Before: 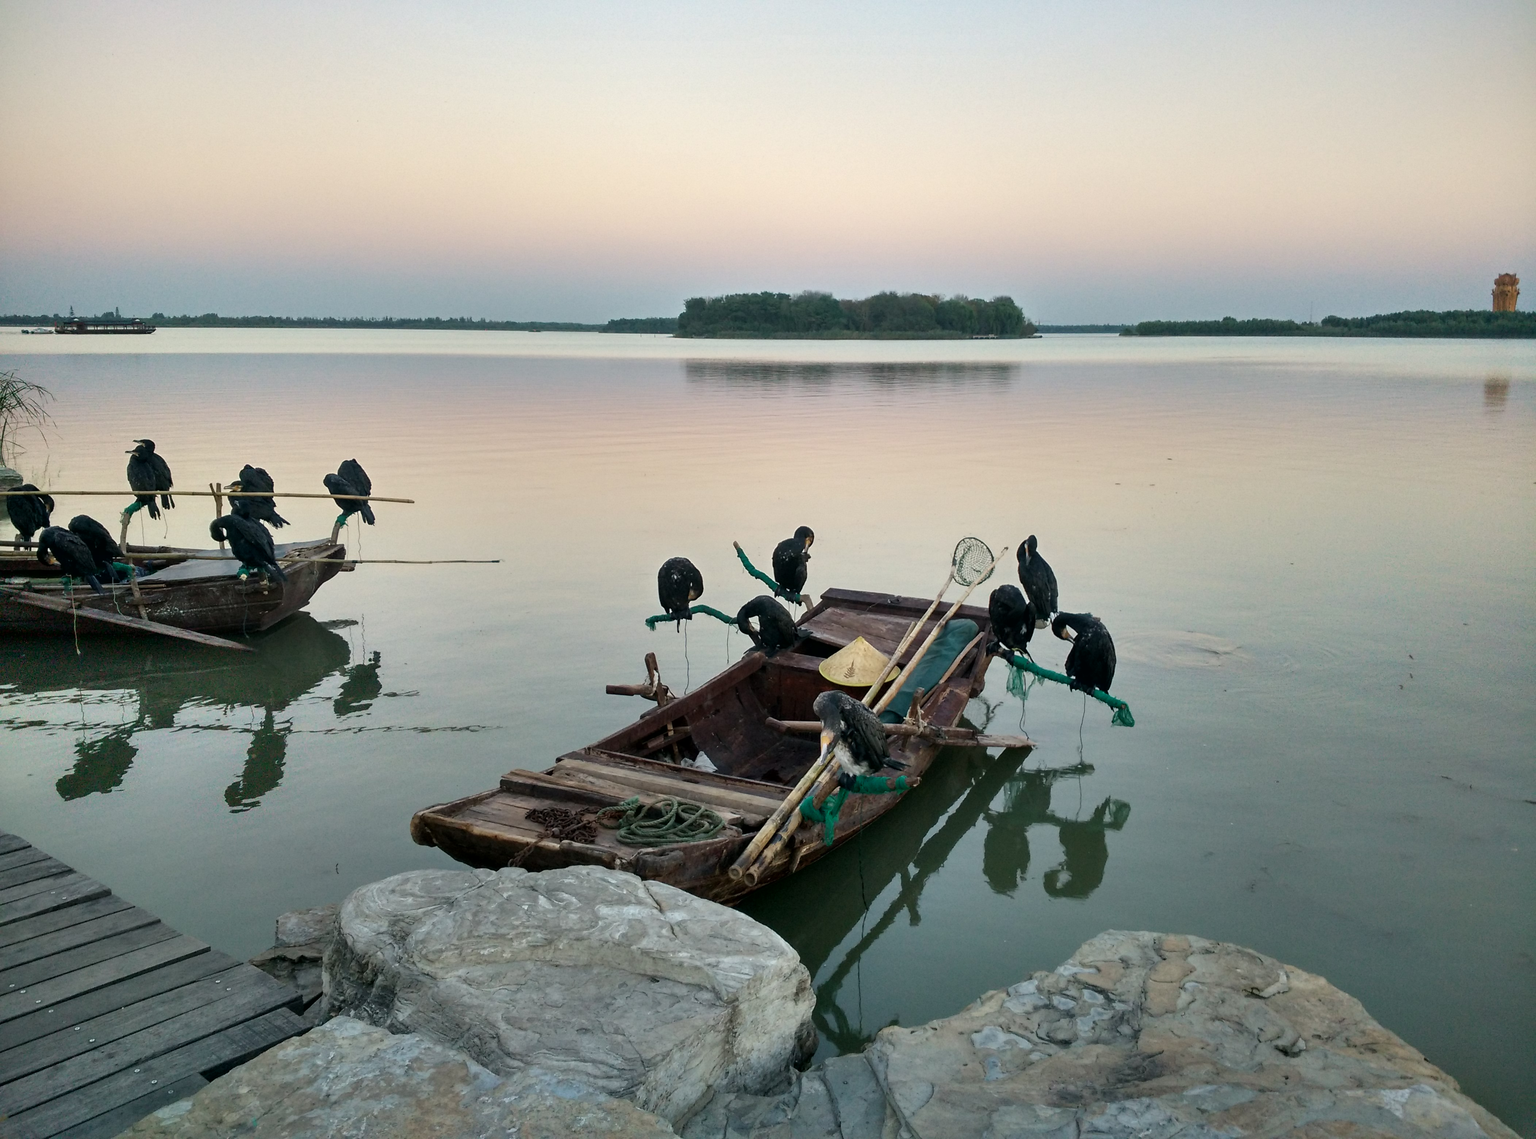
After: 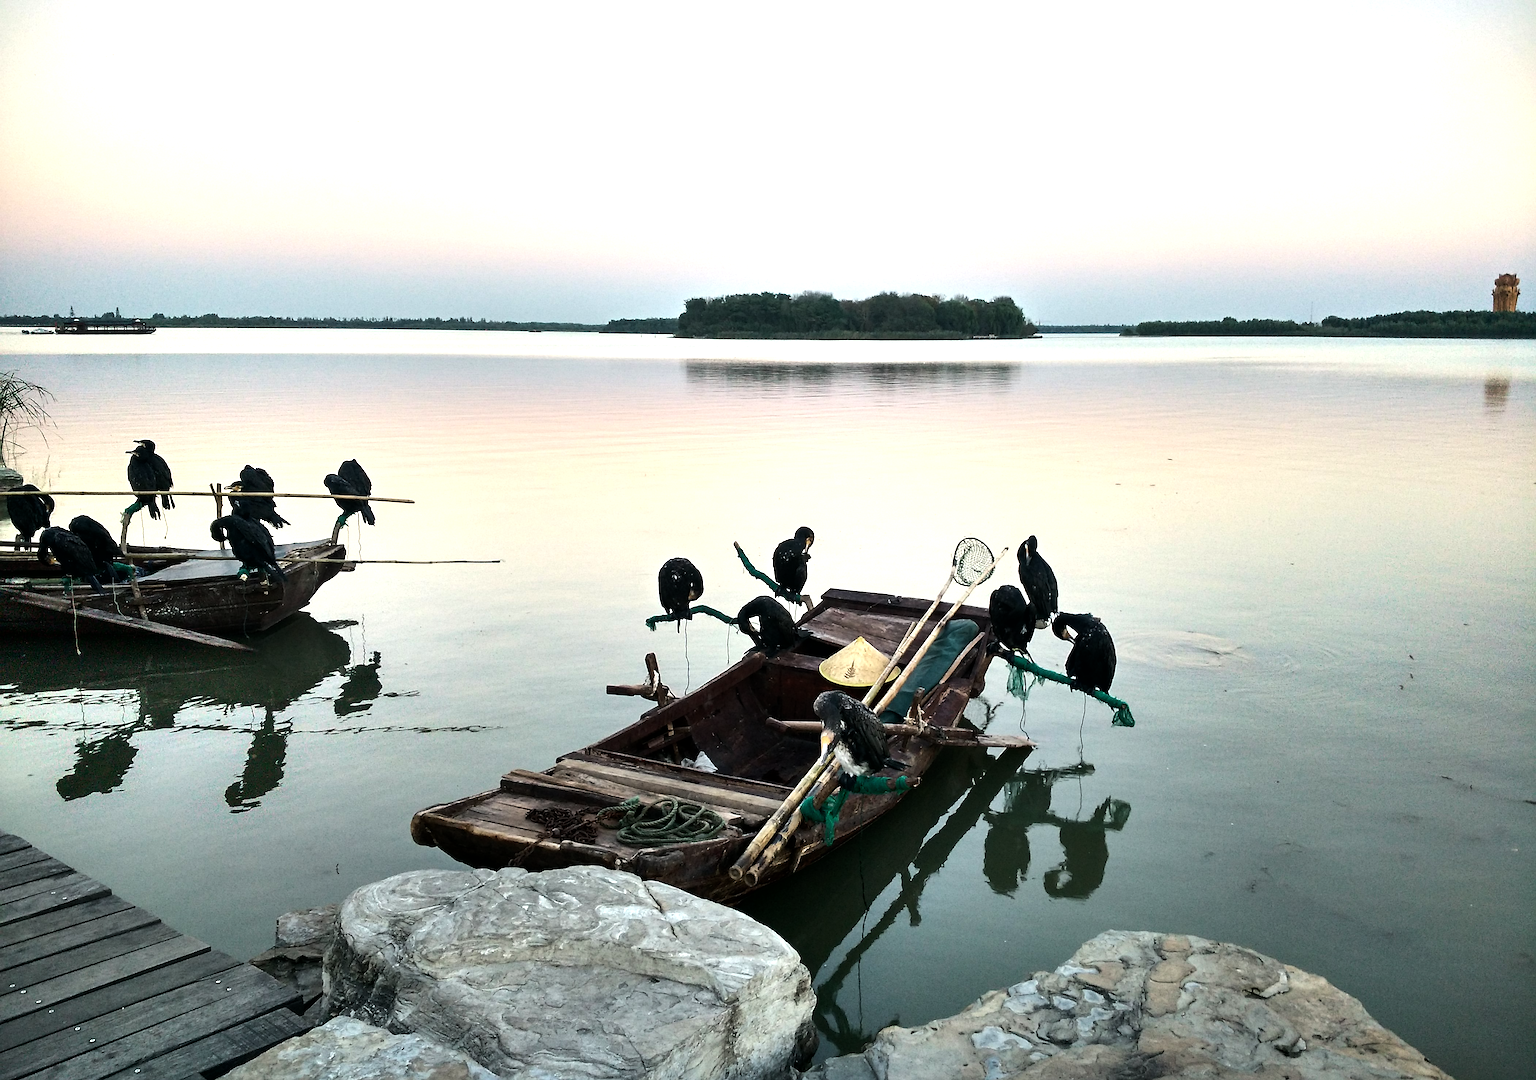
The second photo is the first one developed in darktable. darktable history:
tone equalizer: -8 EV -1.08 EV, -7 EV -1.01 EV, -6 EV -0.867 EV, -5 EV -0.578 EV, -3 EV 0.578 EV, -2 EV 0.867 EV, -1 EV 1.01 EV, +0 EV 1.08 EV, edges refinement/feathering 500, mask exposure compensation -1.57 EV, preserve details no
sharpen: on, module defaults
crop and rotate: top 0%, bottom 5.097%
